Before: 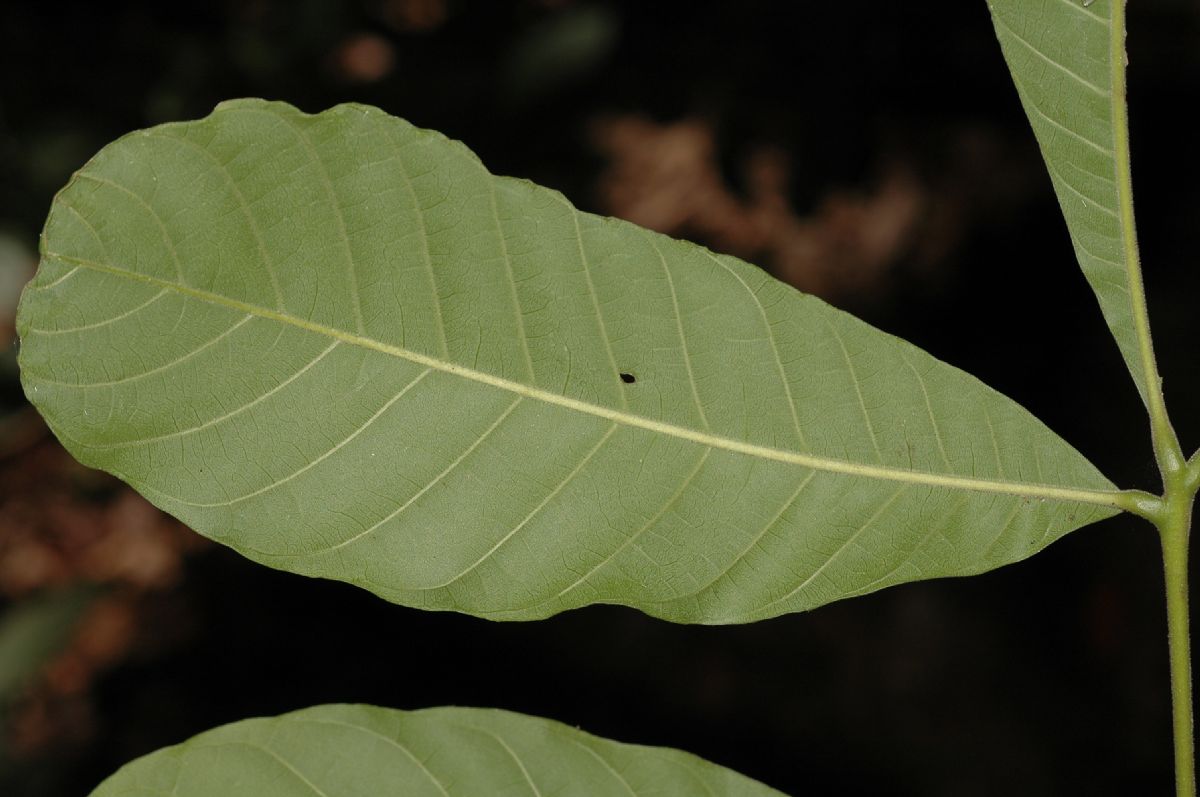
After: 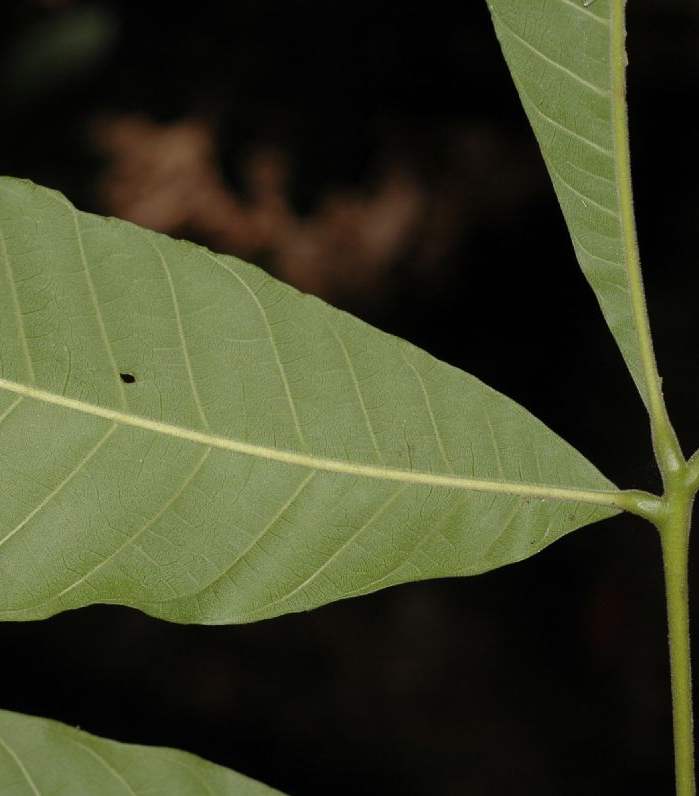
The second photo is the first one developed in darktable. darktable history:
crop: left 41.726%
tone equalizer: on, module defaults
